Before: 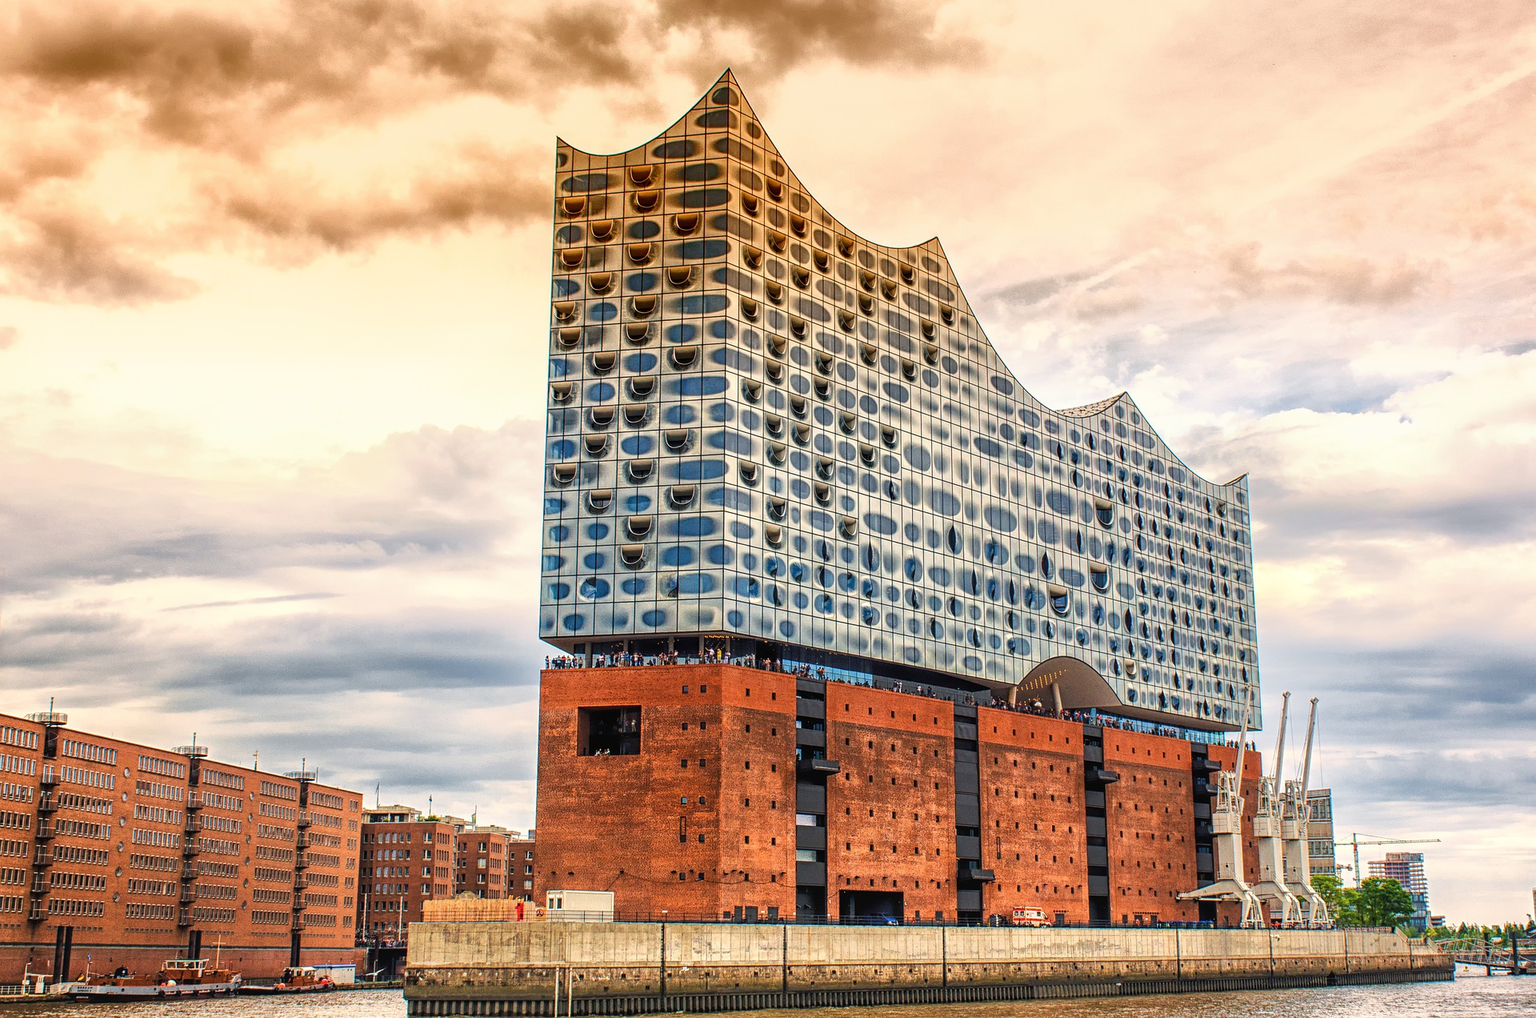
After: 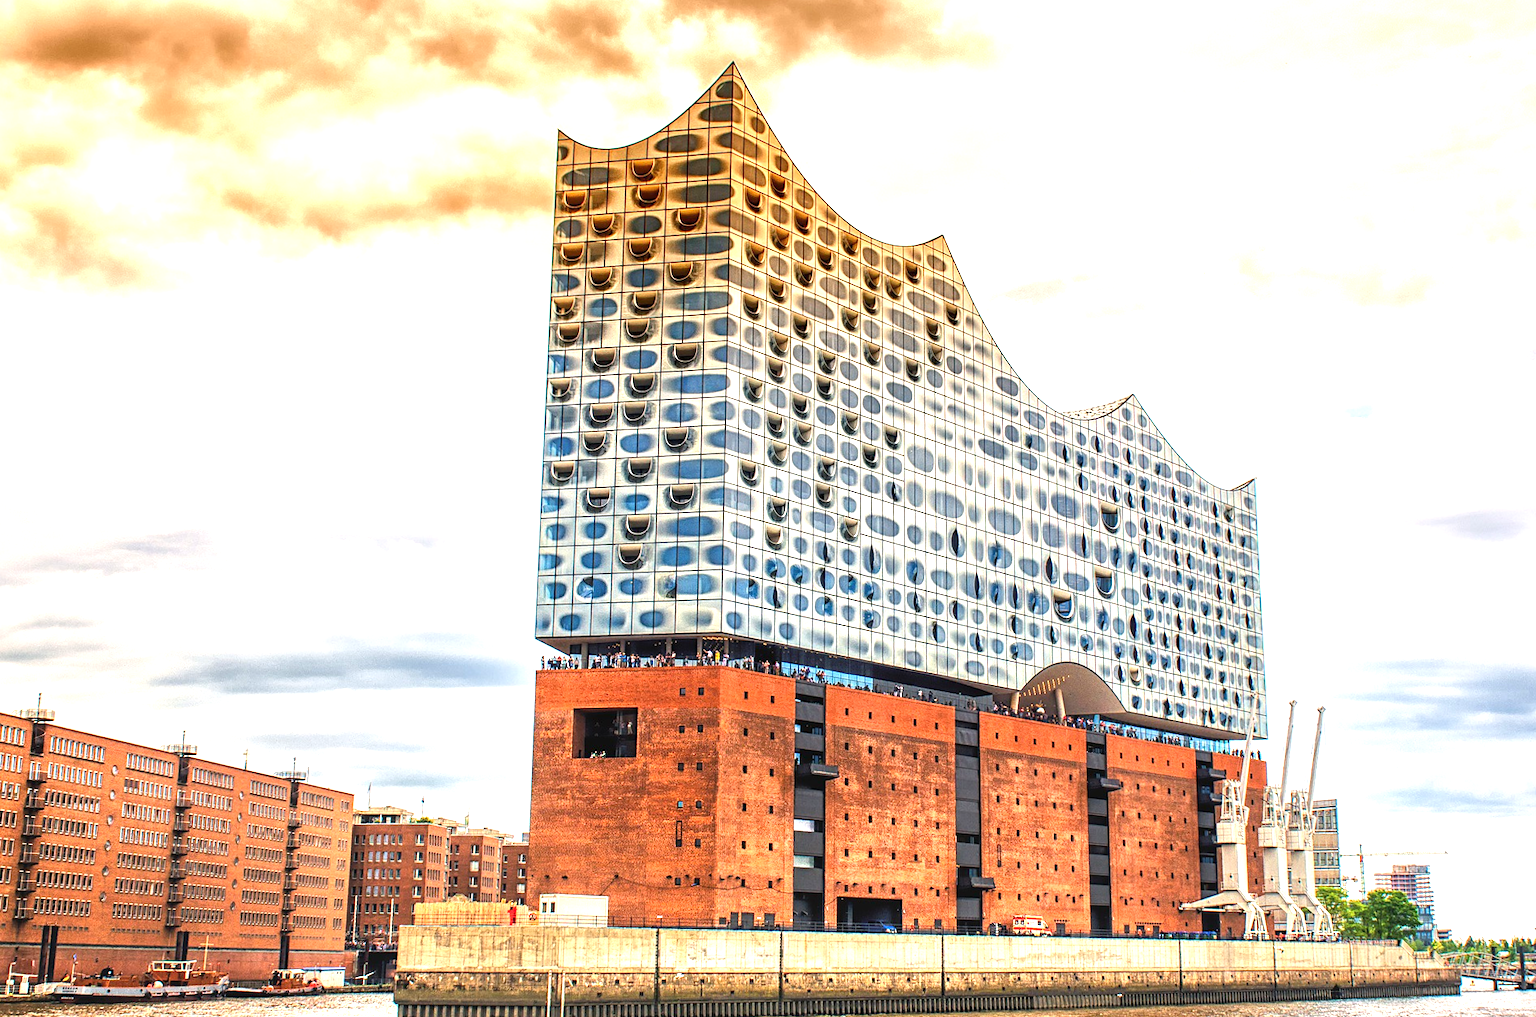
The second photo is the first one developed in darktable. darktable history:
crop and rotate: angle -0.573°
exposure: black level correction 0, exposure 1.001 EV, compensate highlight preservation false
